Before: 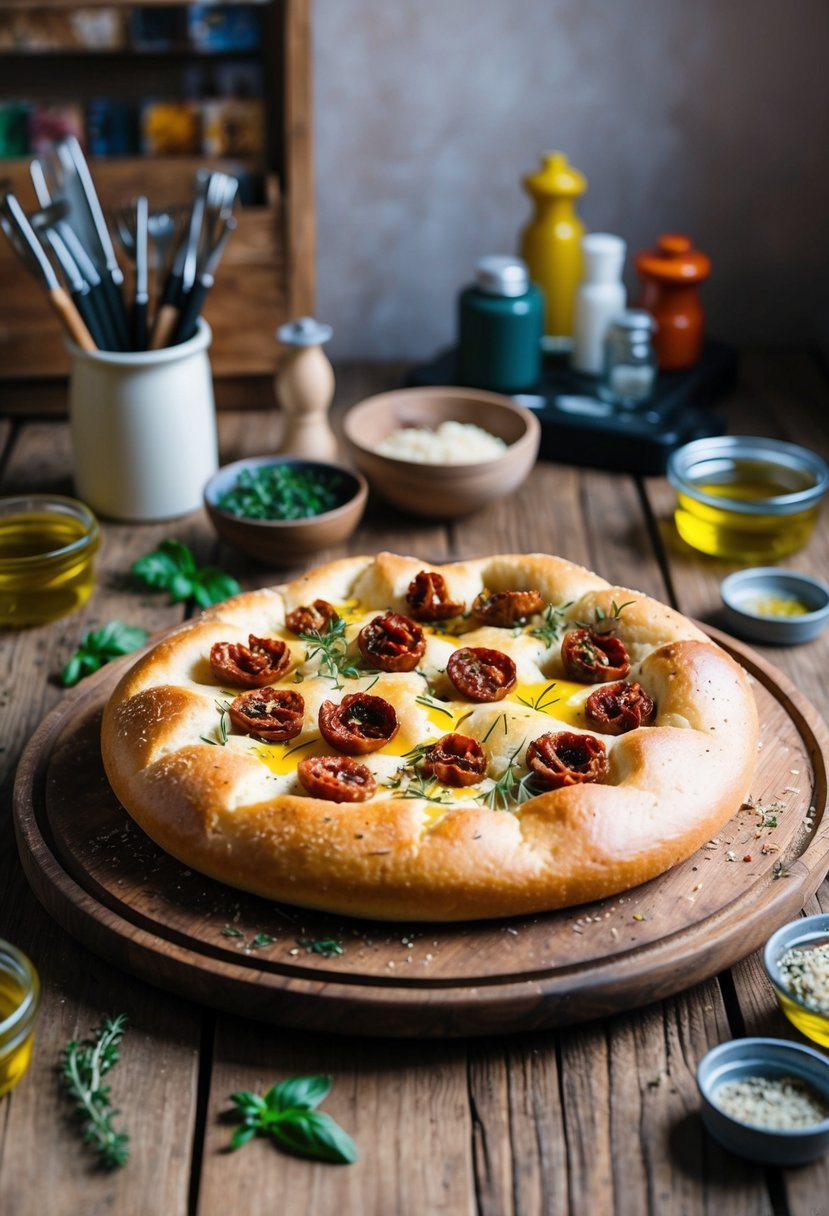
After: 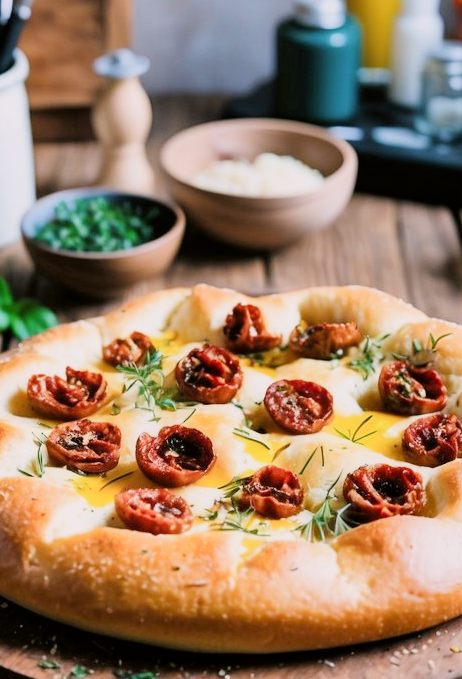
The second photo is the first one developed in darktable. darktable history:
crop and rotate: left 22.13%, top 22.054%, right 22.026%, bottom 22.102%
color correction: highlights a* 3.12, highlights b* -1.55, shadows a* -0.101, shadows b* 2.52, saturation 0.98
exposure: black level correction 0, exposure 1.173 EV, compensate exposure bias true, compensate highlight preservation false
shadows and highlights: soften with gaussian
filmic rgb: black relative exposure -7.15 EV, white relative exposure 5.36 EV, hardness 3.02
